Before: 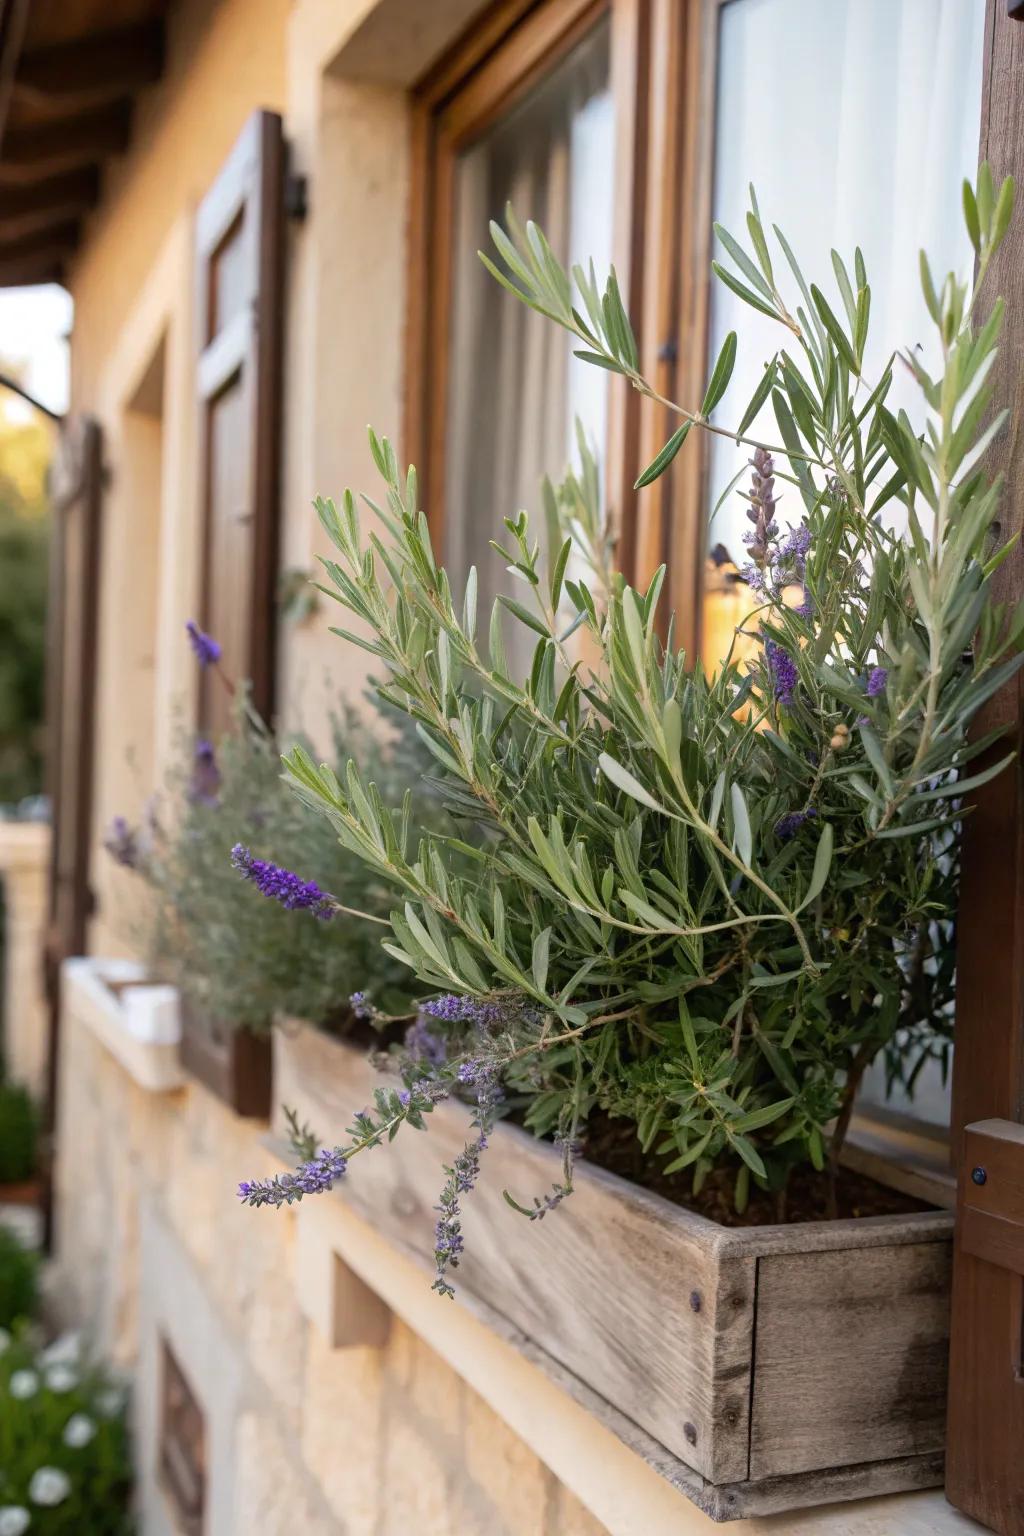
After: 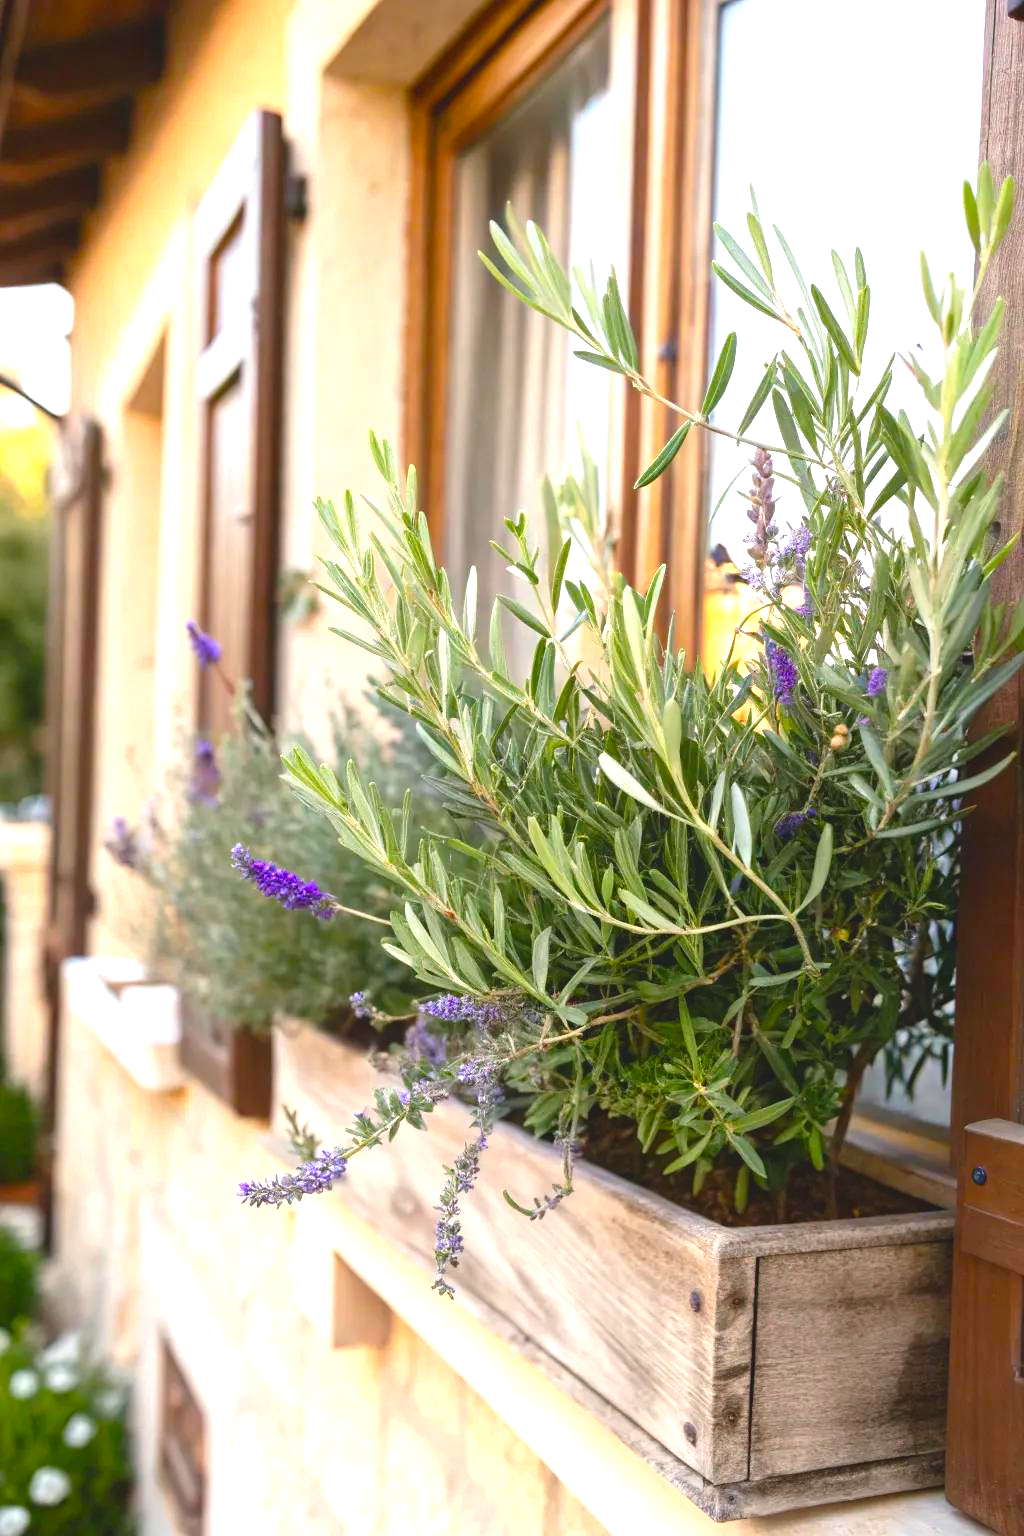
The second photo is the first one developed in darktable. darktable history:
color balance rgb: perceptual saturation grading › global saturation 35%, perceptual saturation grading › highlights -25%, perceptual saturation grading › shadows 25%, global vibrance 10%
exposure: black level correction -0.005, exposure 1 EV, compensate highlight preservation false
